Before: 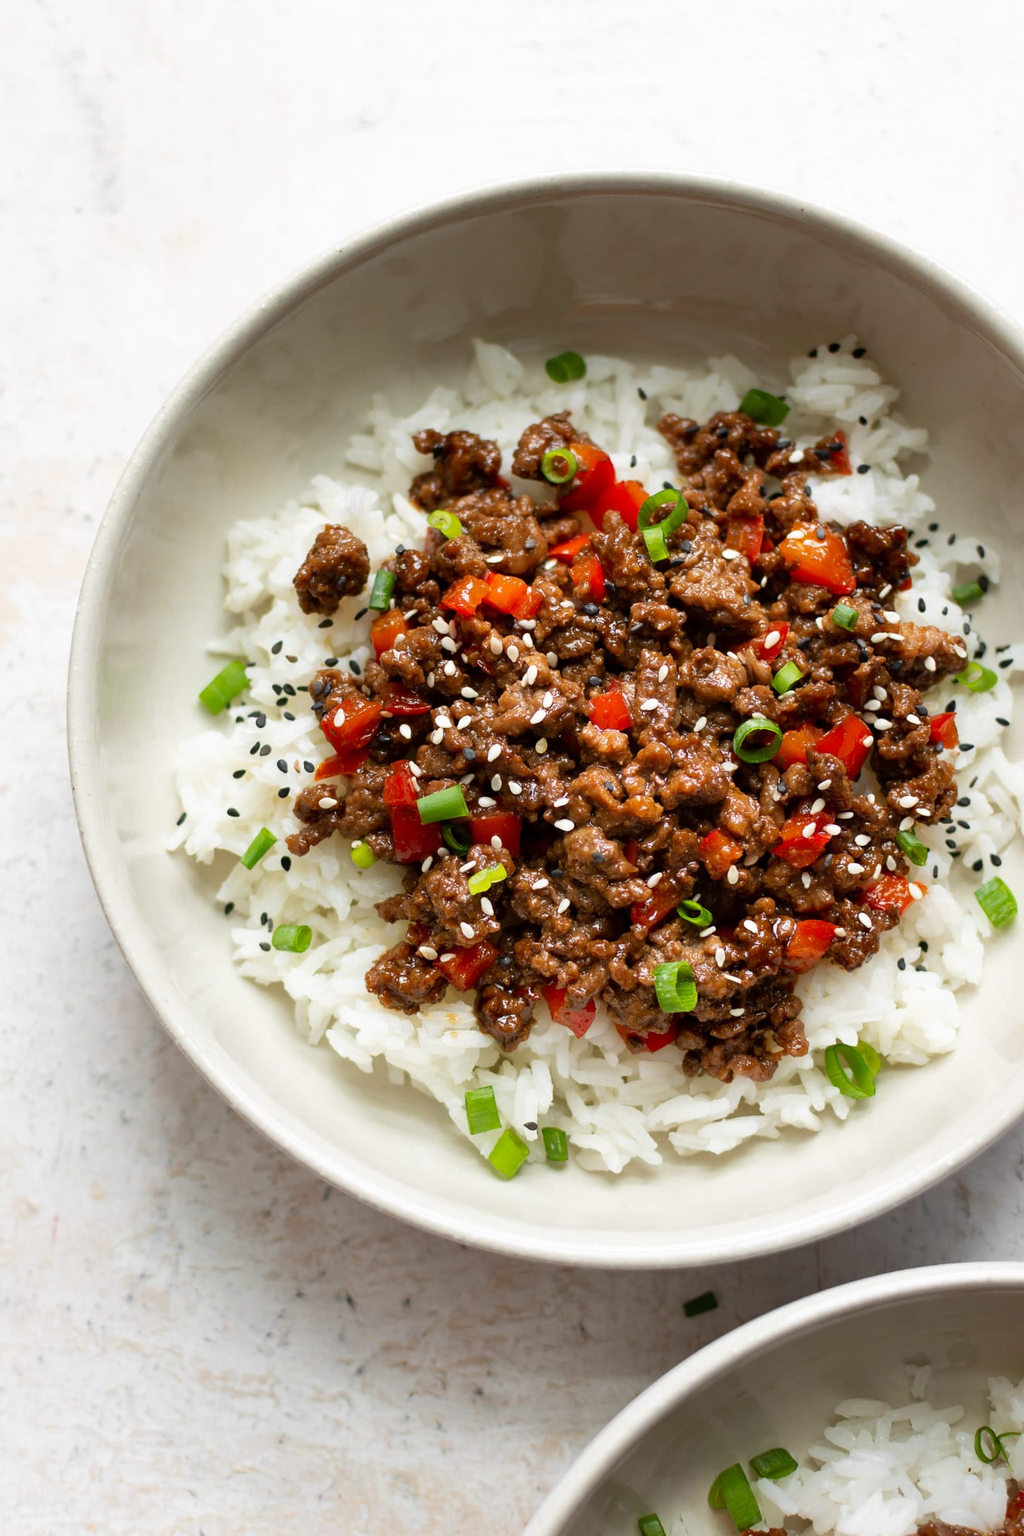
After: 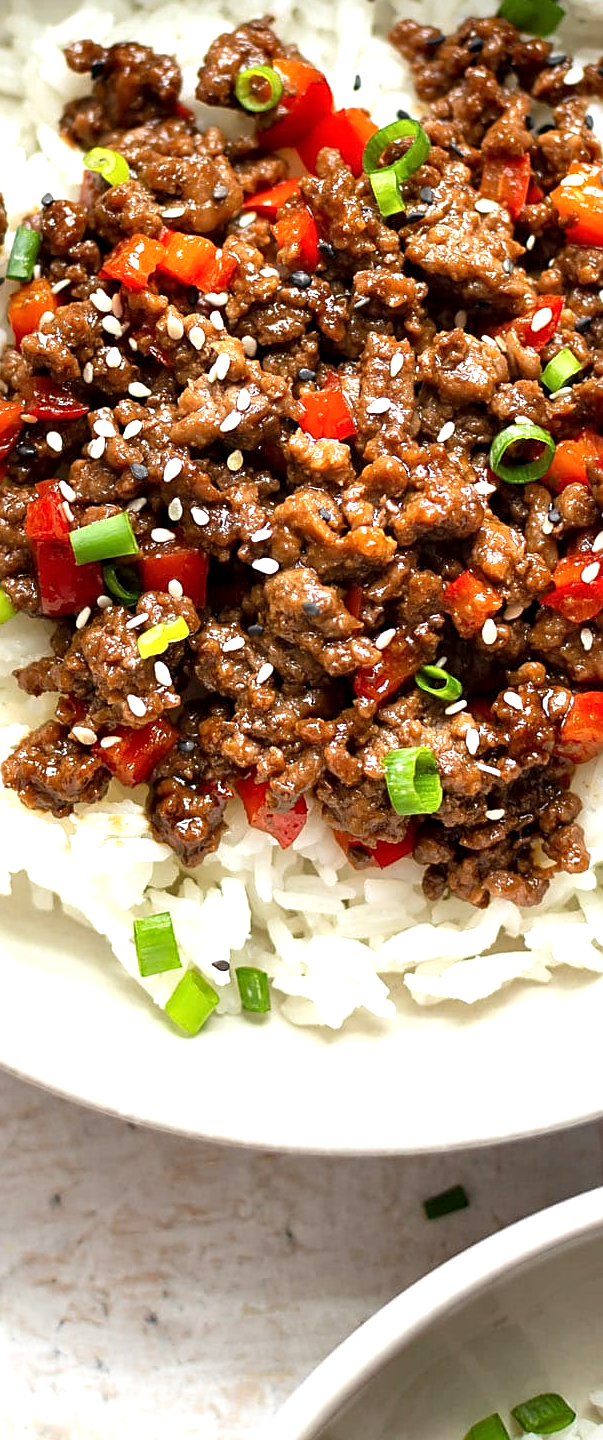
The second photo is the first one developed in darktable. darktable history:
sharpen: on, module defaults
local contrast: highlights 107%, shadows 101%, detail 119%, midtone range 0.2
exposure: black level correction 0, exposure 0.683 EV, compensate highlight preservation false
crop: left 35.59%, top 26.008%, right 20%, bottom 3.359%
